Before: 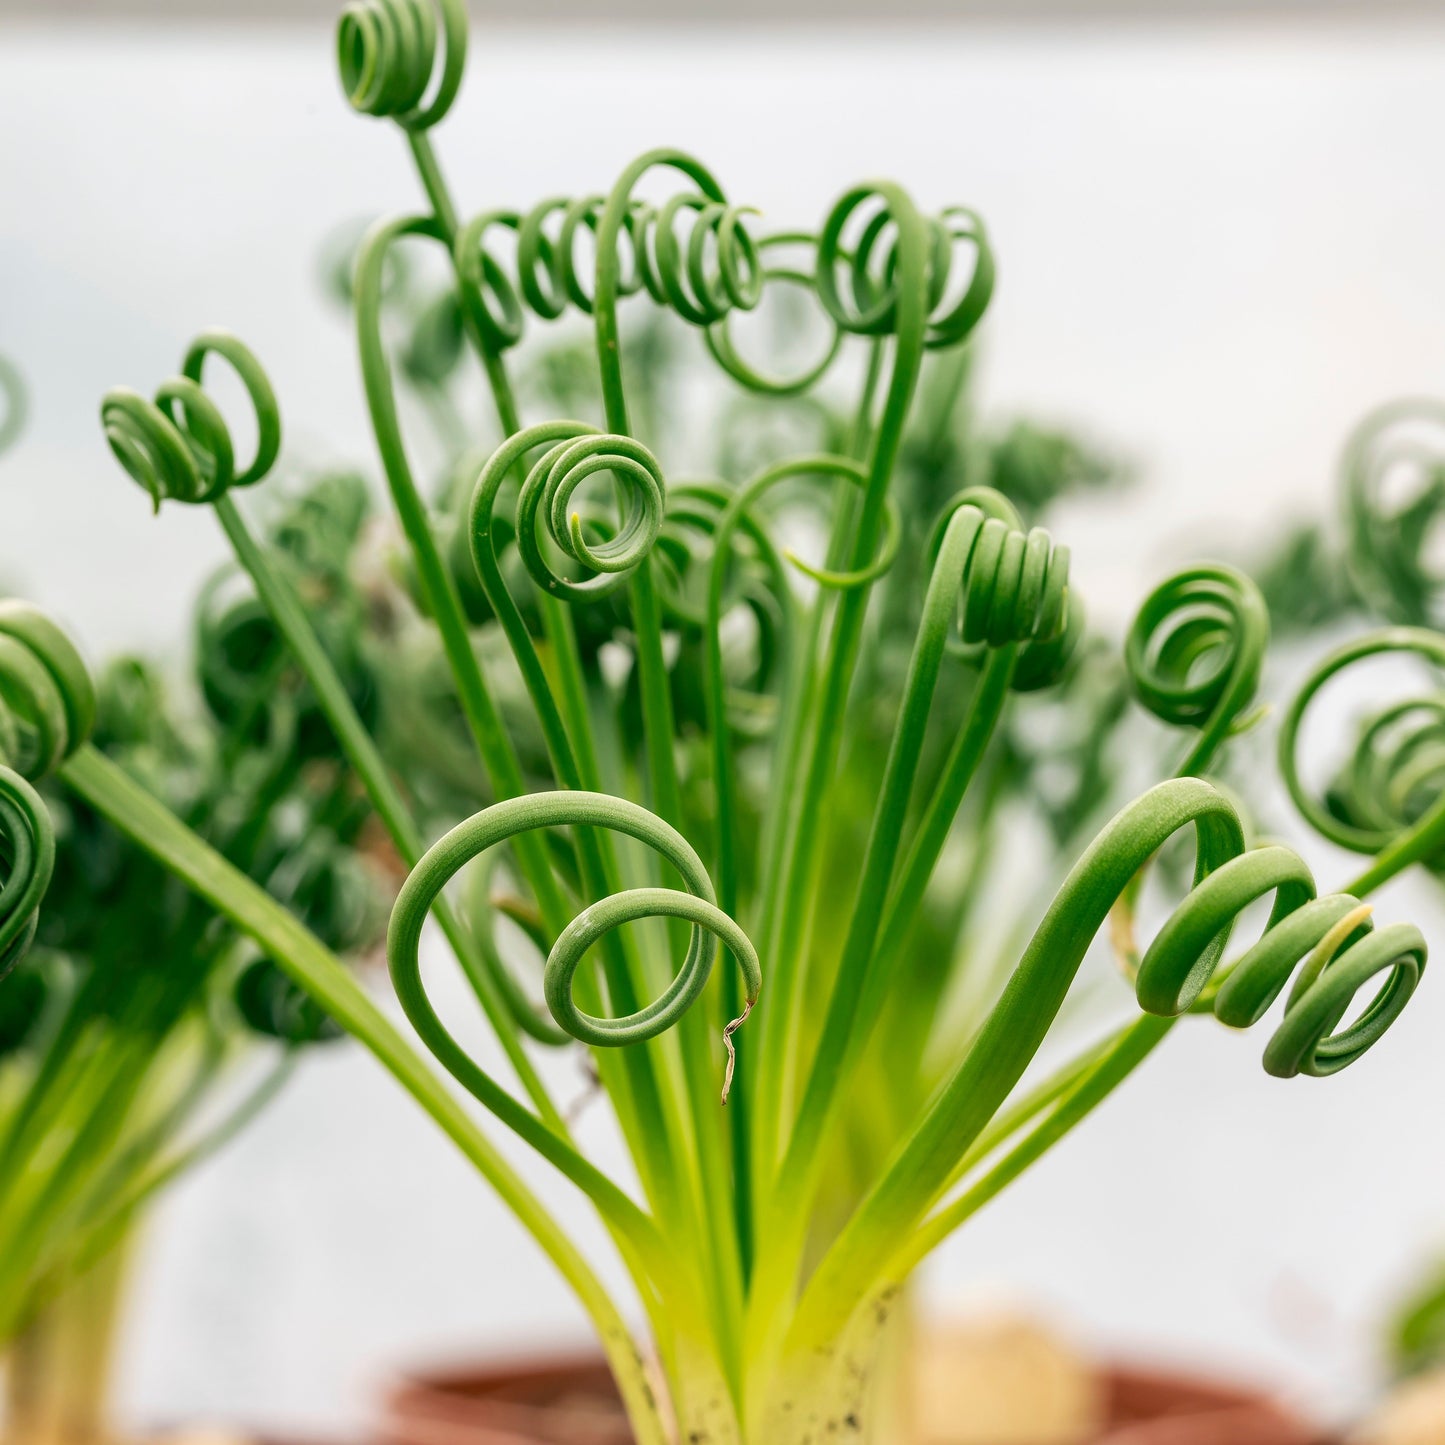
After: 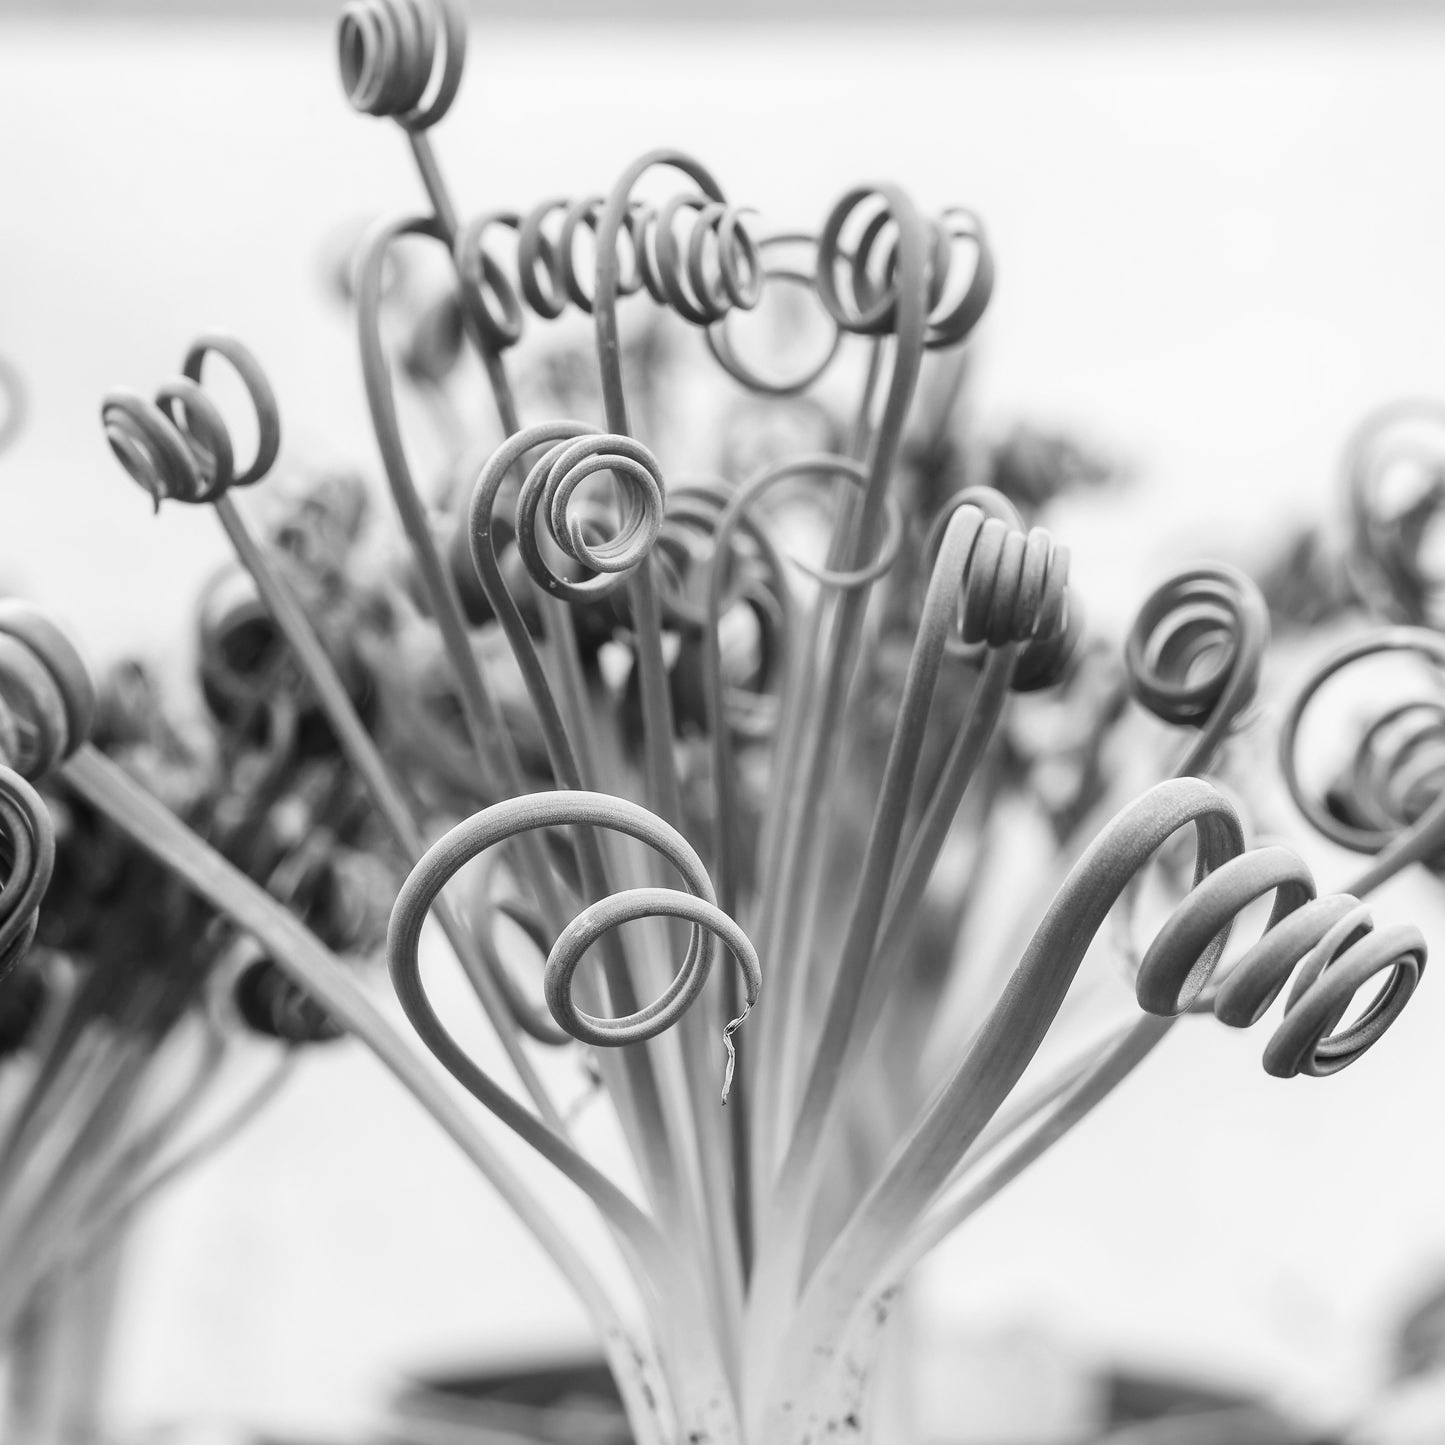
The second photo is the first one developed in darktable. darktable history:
monochrome: on, module defaults
levels: mode automatic
tone curve: curves: ch0 [(0, 0.011) (0.139, 0.106) (0.295, 0.271) (0.499, 0.523) (0.739, 0.782) (0.857, 0.879) (1, 0.967)]; ch1 [(0, 0) (0.291, 0.229) (0.394, 0.365) (0.469, 0.456) (0.507, 0.504) (0.527, 0.546) (0.571, 0.614) (0.725, 0.779) (1, 1)]; ch2 [(0, 0) (0.125, 0.089) (0.35, 0.317) (0.437, 0.42) (0.502, 0.499) (0.537, 0.551) (0.613, 0.636) (1, 1)], color space Lab, independent channels, preserve colors none
